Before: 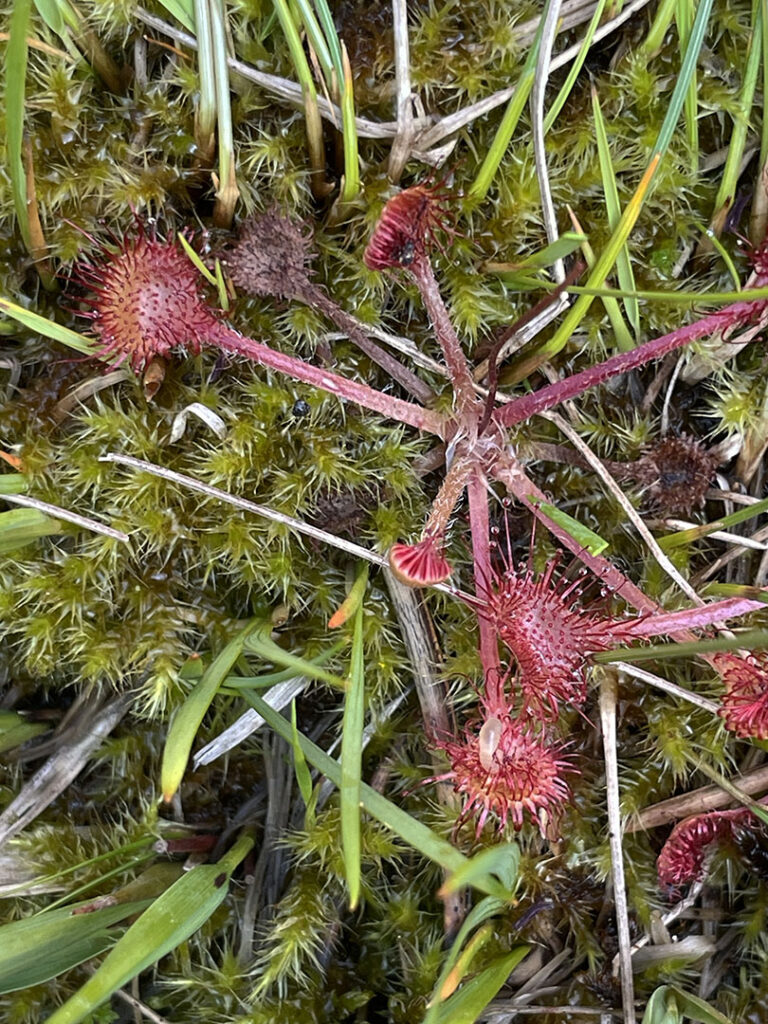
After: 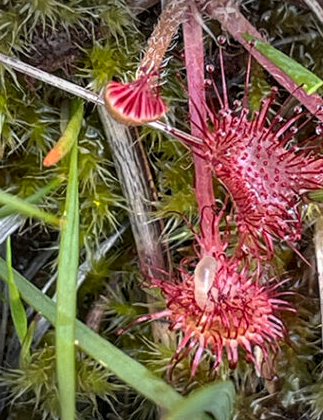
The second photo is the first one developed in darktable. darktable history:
vignetting: fall-off start 100%, brightness -0.406, saturation -0.3, width/height ratio 1.324, dithering 8-bit output, unbound false
local contrast: on, module defaults
crop: left 37.221%, top 45.169%, right 20.63%, bottom 13.777%
